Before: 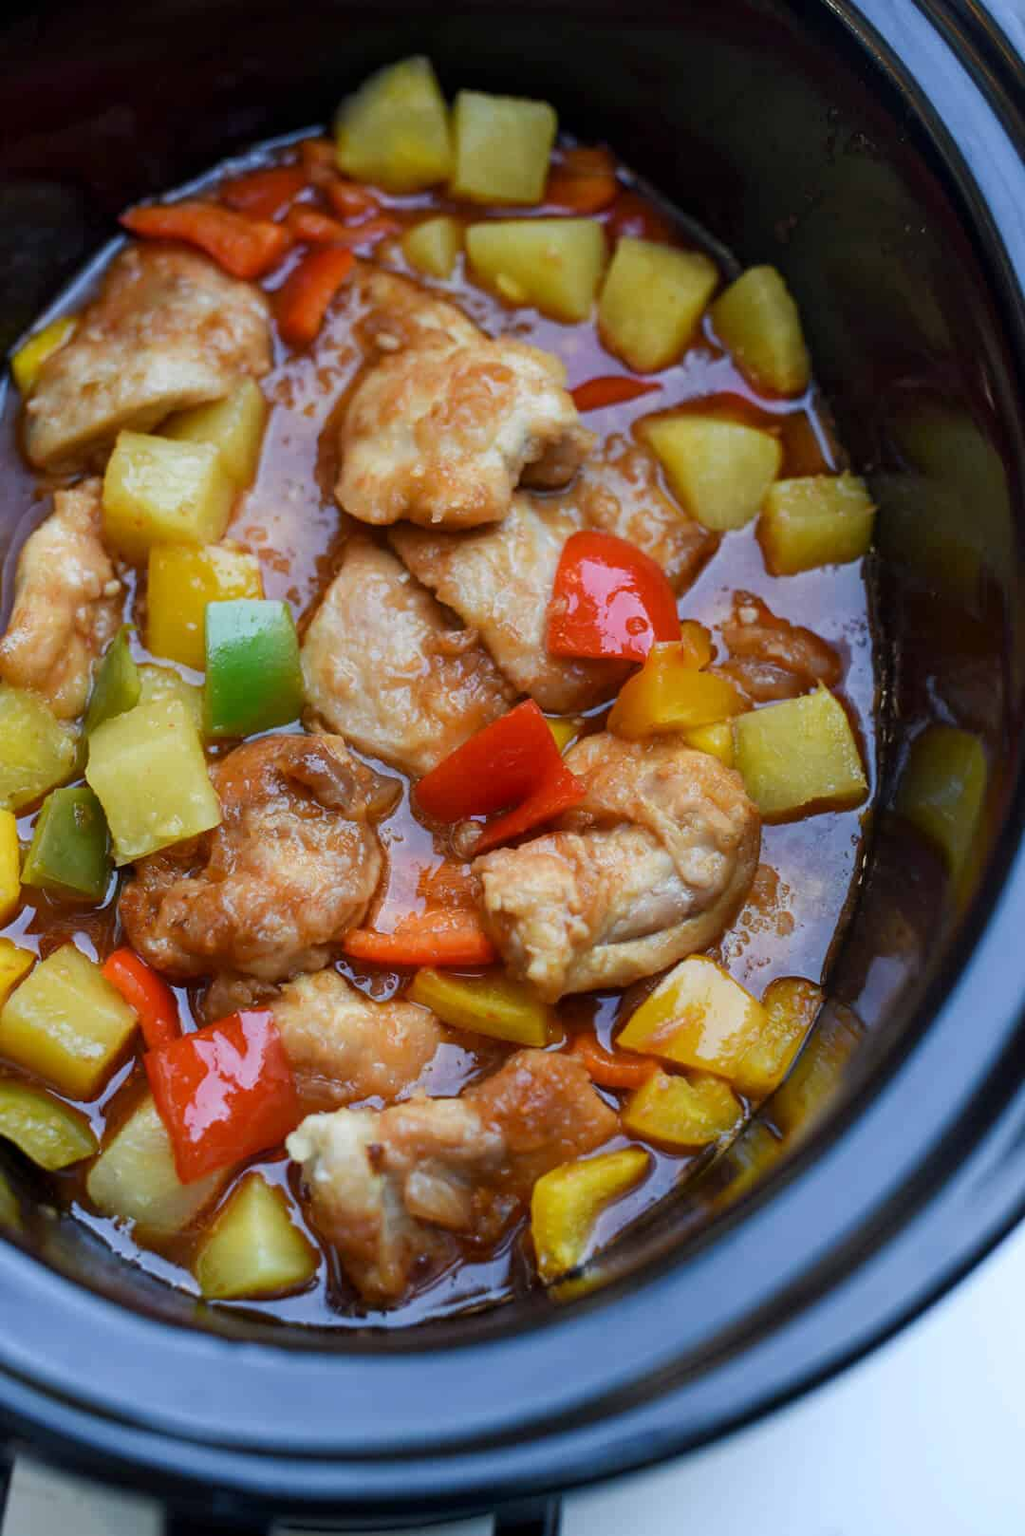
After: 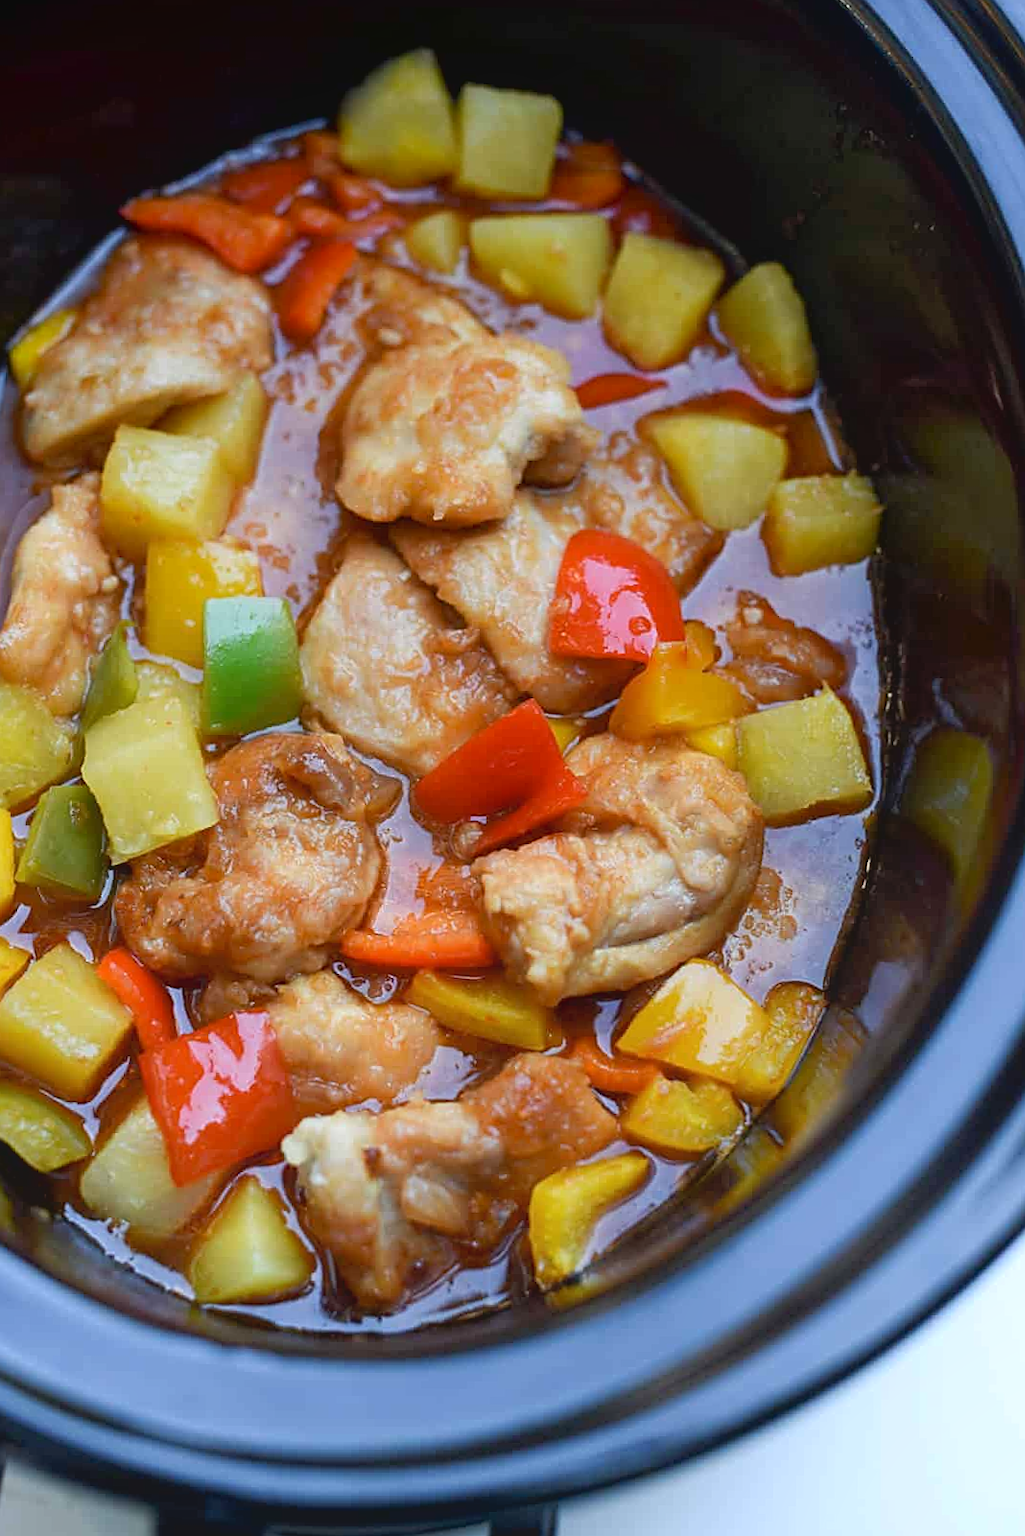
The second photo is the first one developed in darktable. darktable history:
sharpen: on, module defaults
crop and rotate: angle -0.393°
exposure: black level correction 0.003, exposure 0.382 EV, compensate exposure bias true, compensate highlight preservation false
local contrast: highlights 70%, shadows 68%, detail 80%, midtone range 0.328
contrast brightness saturation: contrast 0.005, saturation -0.061
